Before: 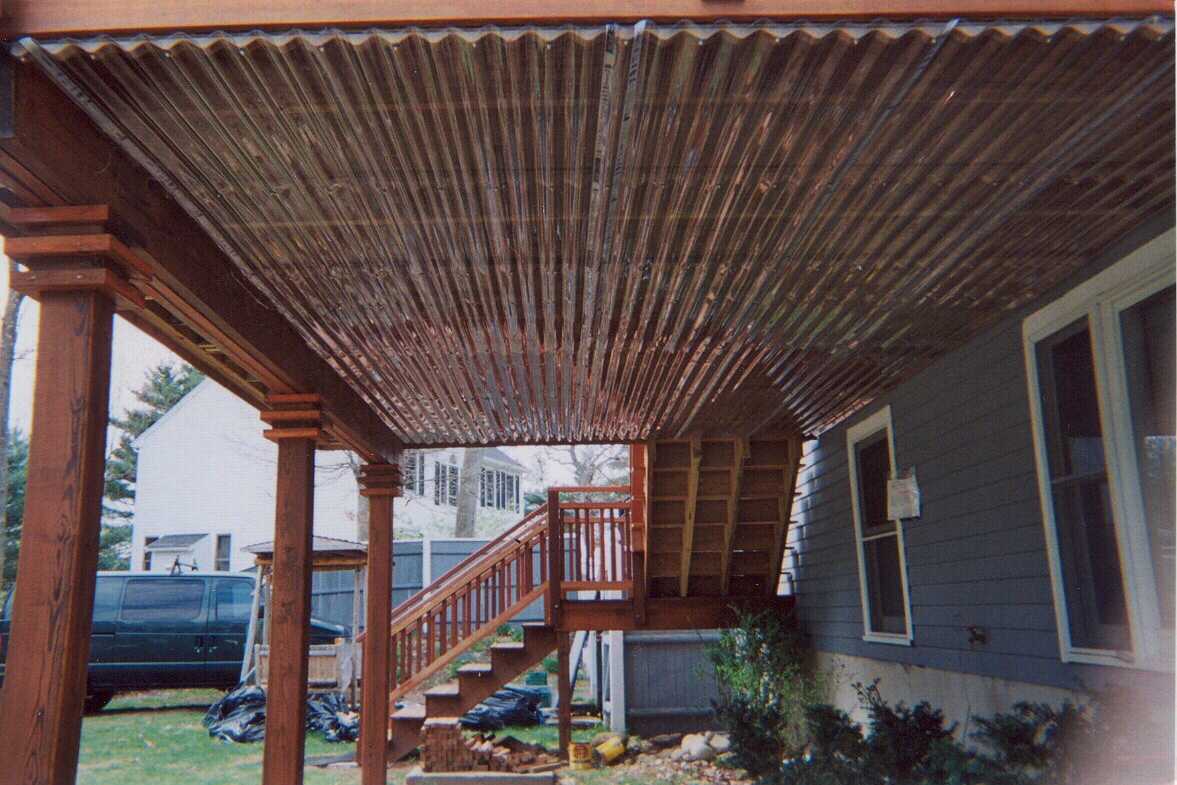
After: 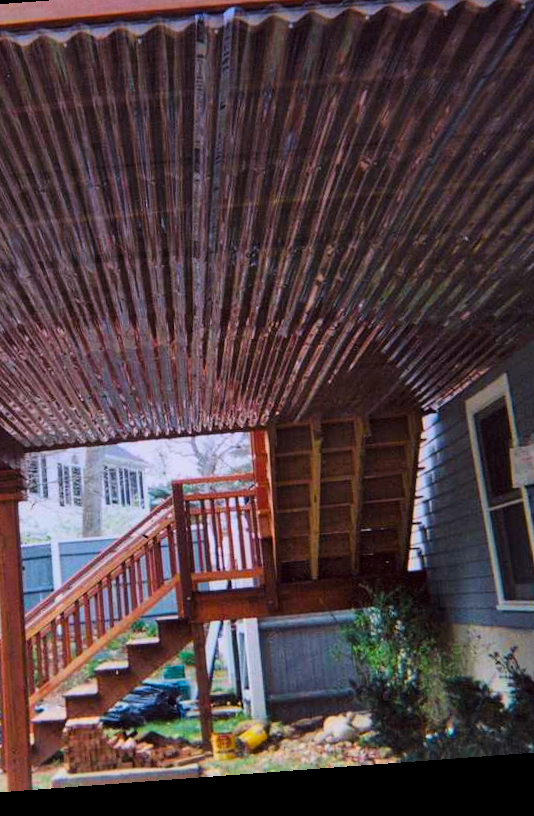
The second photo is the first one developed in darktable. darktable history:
crop: left 33.452%, top 6.025%, right 23.155%
graduated density: hue 238.83°, saturation 50%
color balance rgb: perceptual saturation grading › global saturation 30%, global vibrance 10%
rotate and perspective: rotation -4.25°, automatic cropping off
tone curve: curves: ch0 [(0, 0) (0.004, 0.001) (0.133, 0.112) (0.325, 0.362) (0.832, 0.893) (1, 1)], color space Lab, linked channels, preserve colors none
